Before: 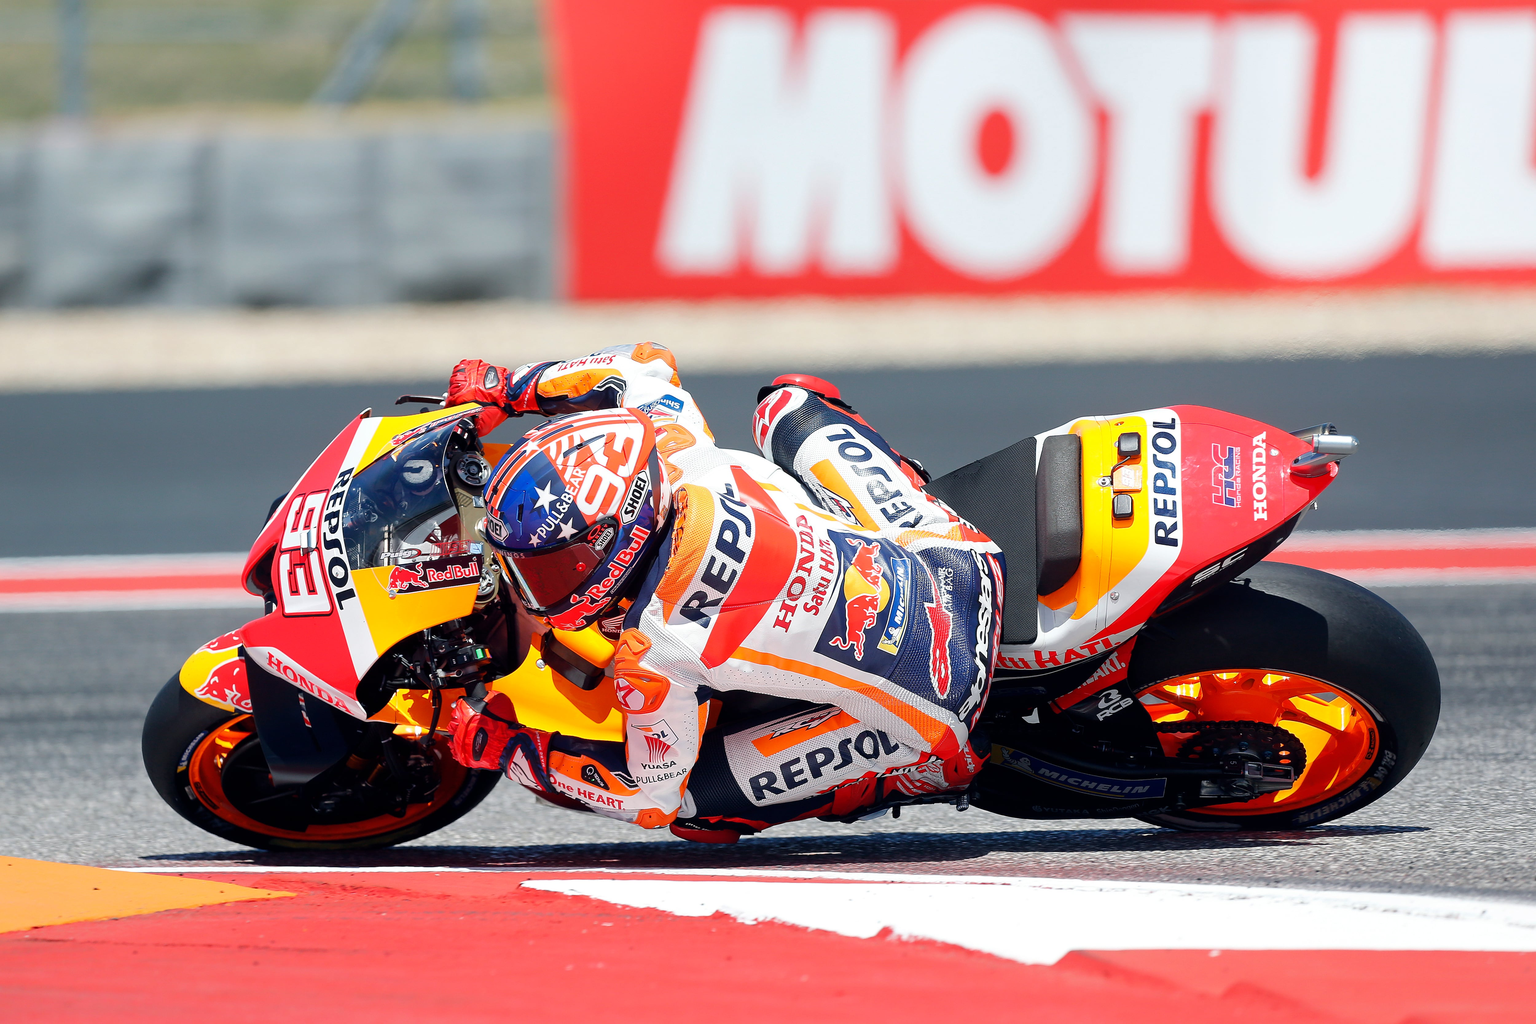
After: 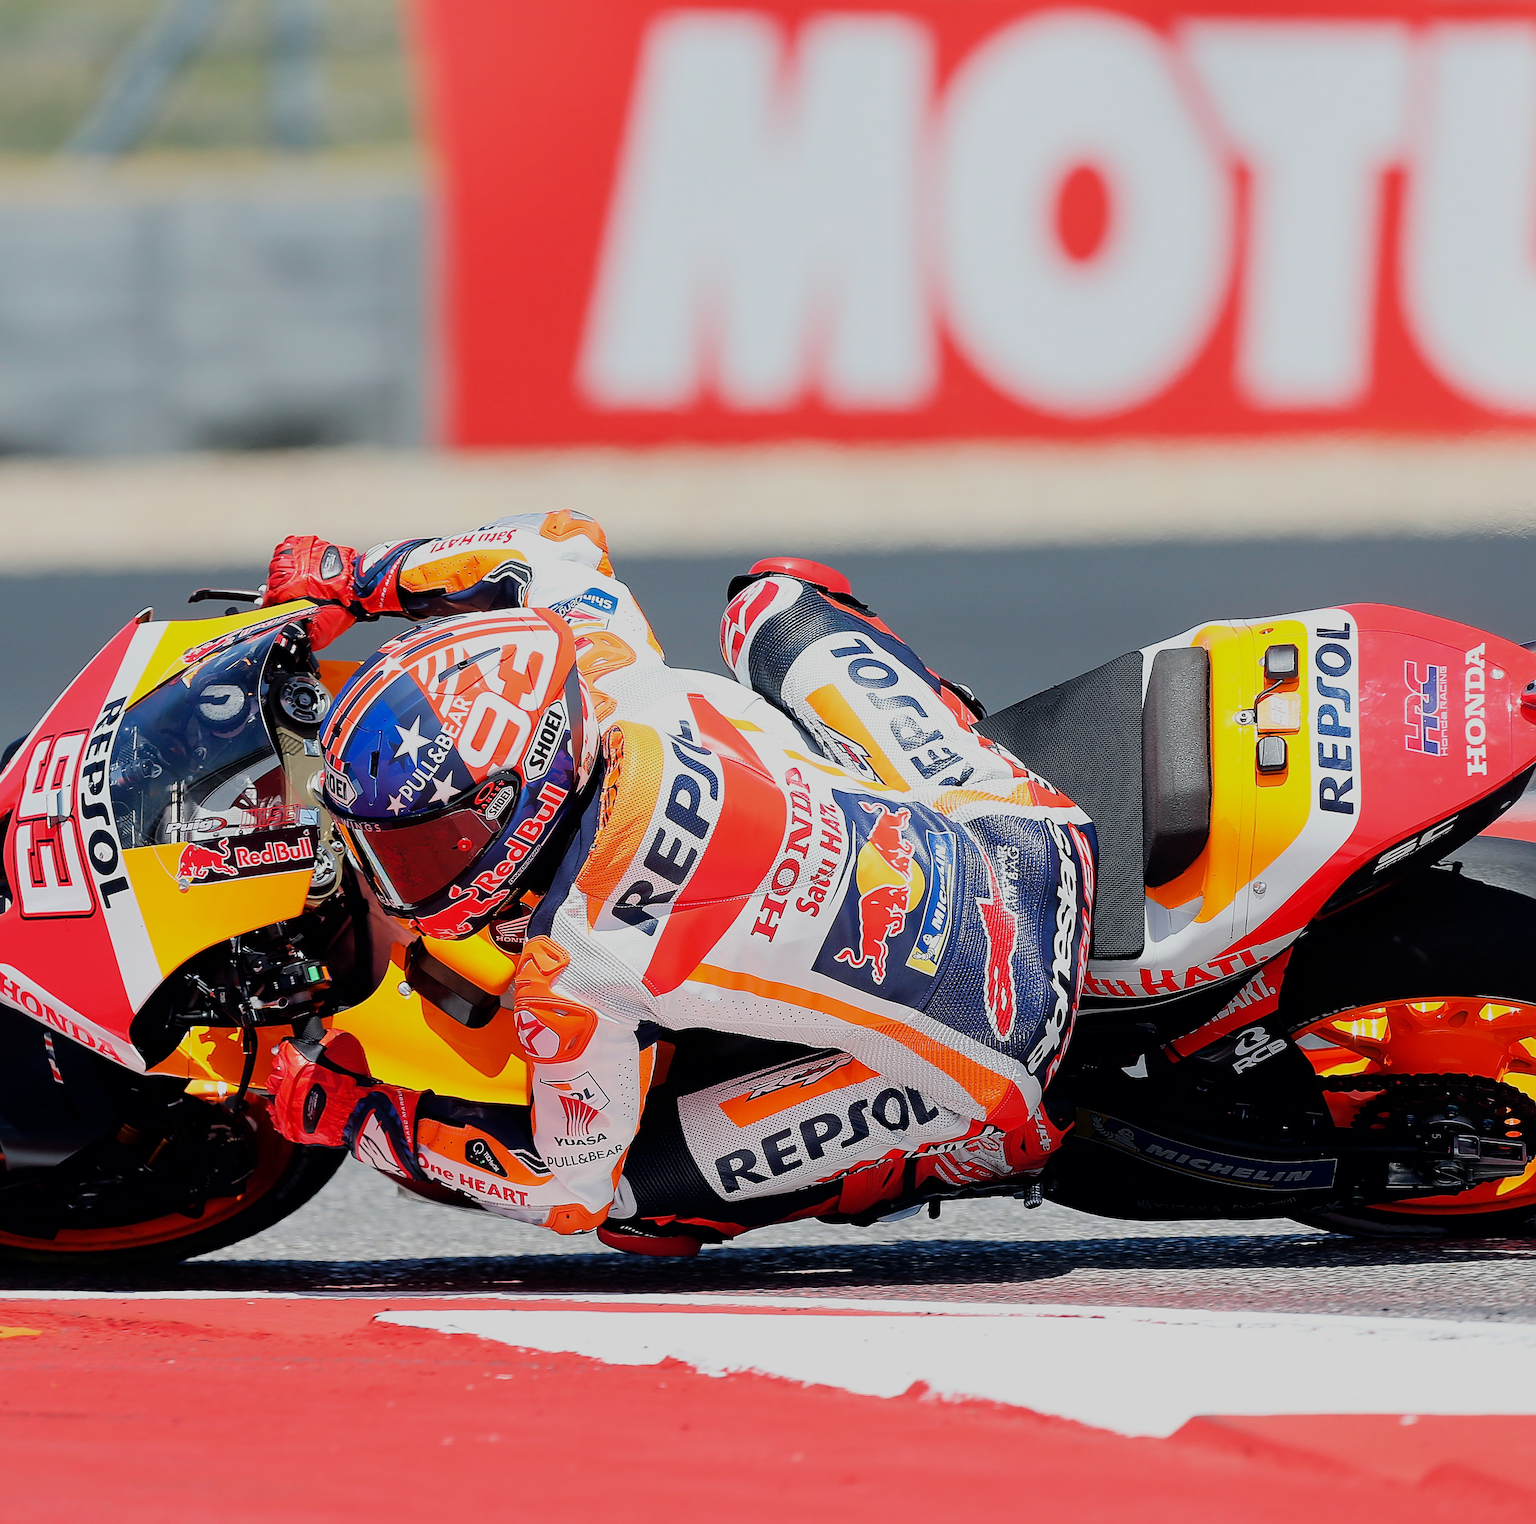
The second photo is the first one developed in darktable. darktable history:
filmic rgb: black relative exposure -7.65 EV, white relative exposure 4.56 EV, hardness 3.61, color science v6 (2022)
crop and rotate: left 17.527%, right 15.318%
sharpen: on, module defaults
